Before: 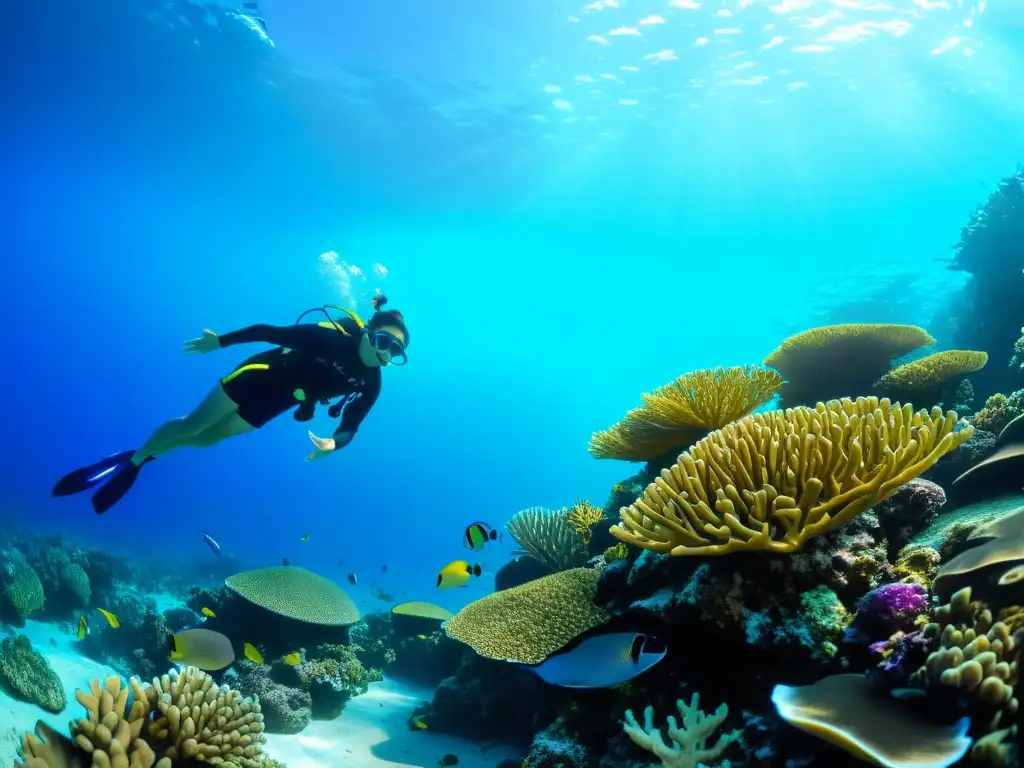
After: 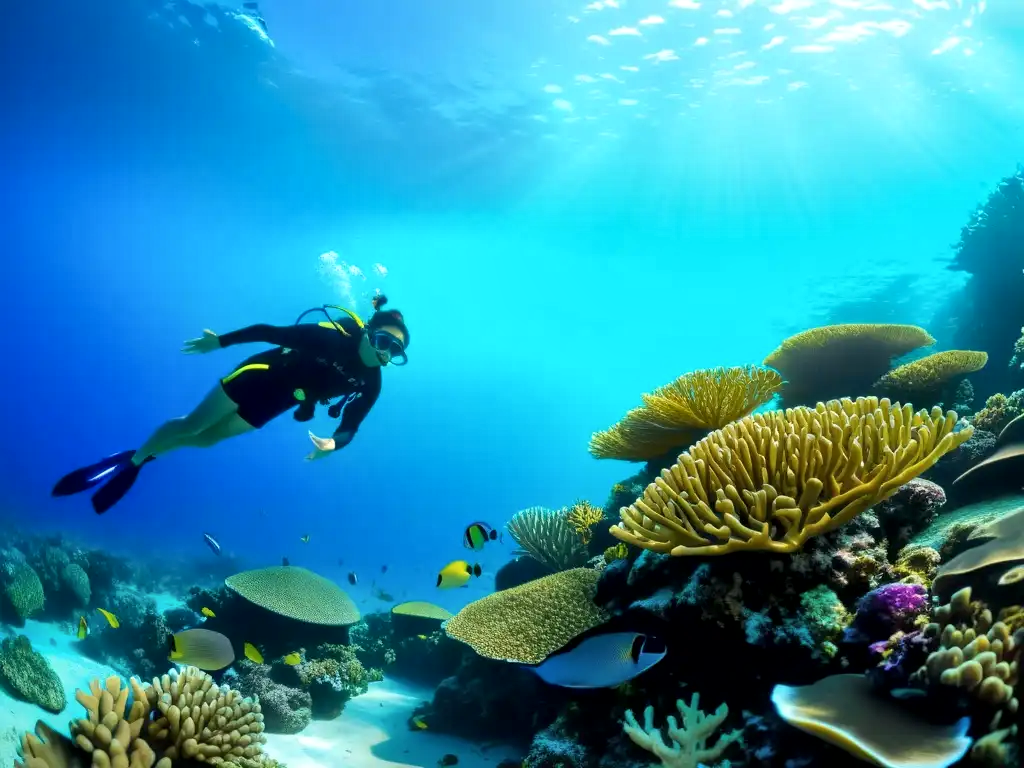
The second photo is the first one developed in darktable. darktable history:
local contrast: mode bilateral grid, contrast 21, coarseness 99, detail 150%, midtone range 0.2
